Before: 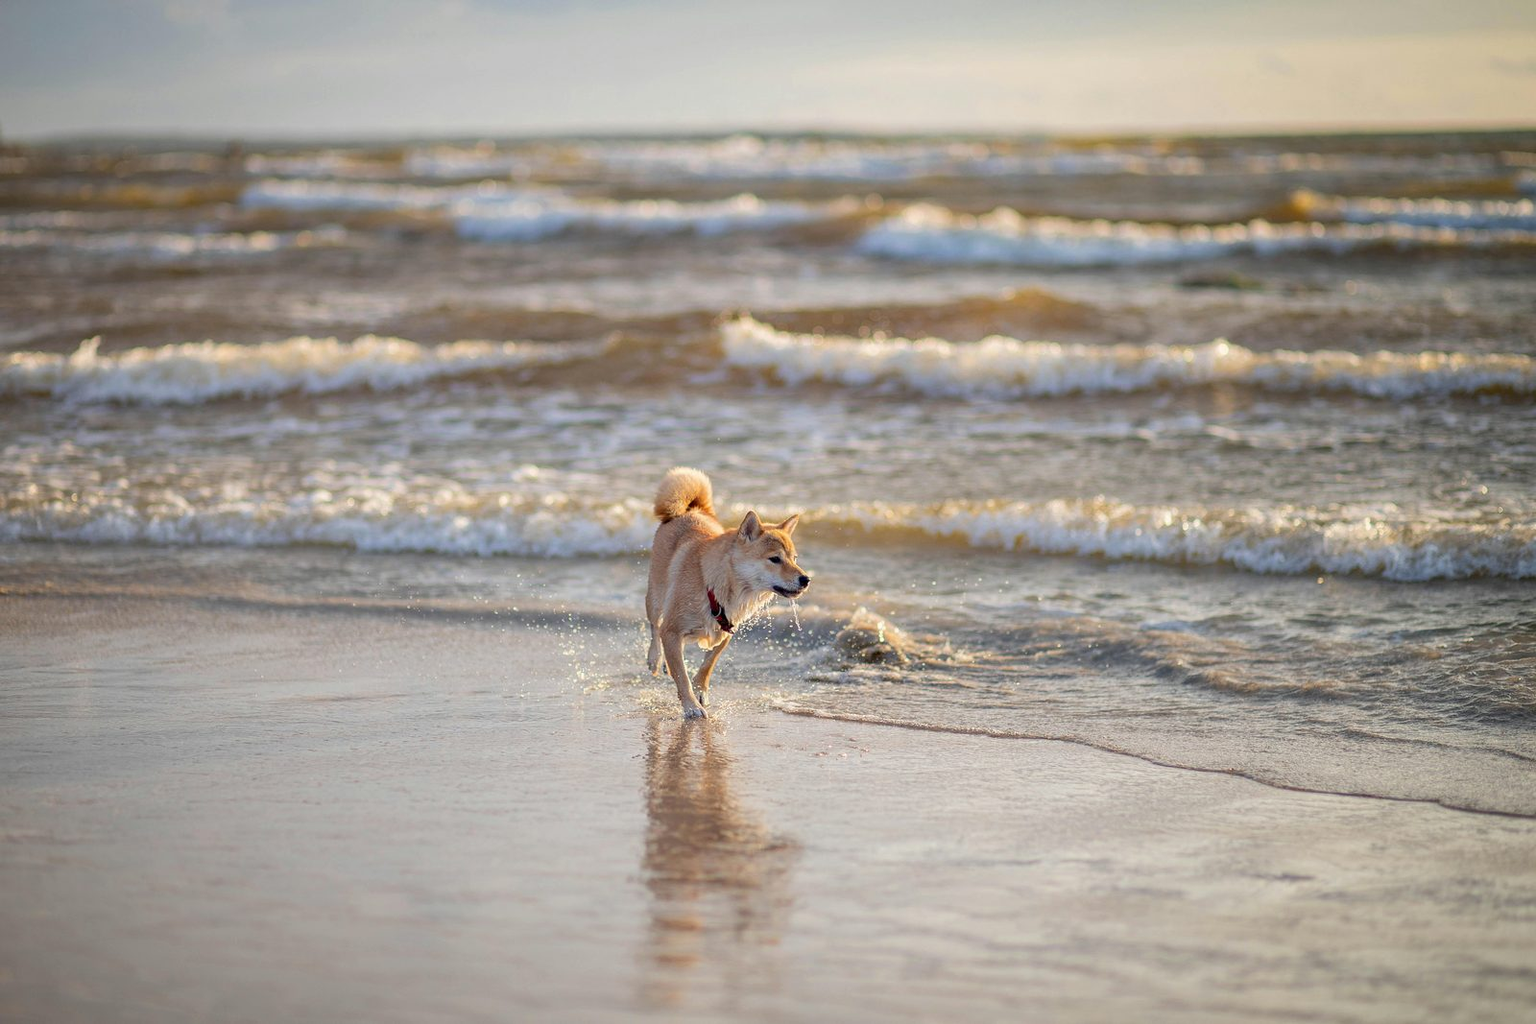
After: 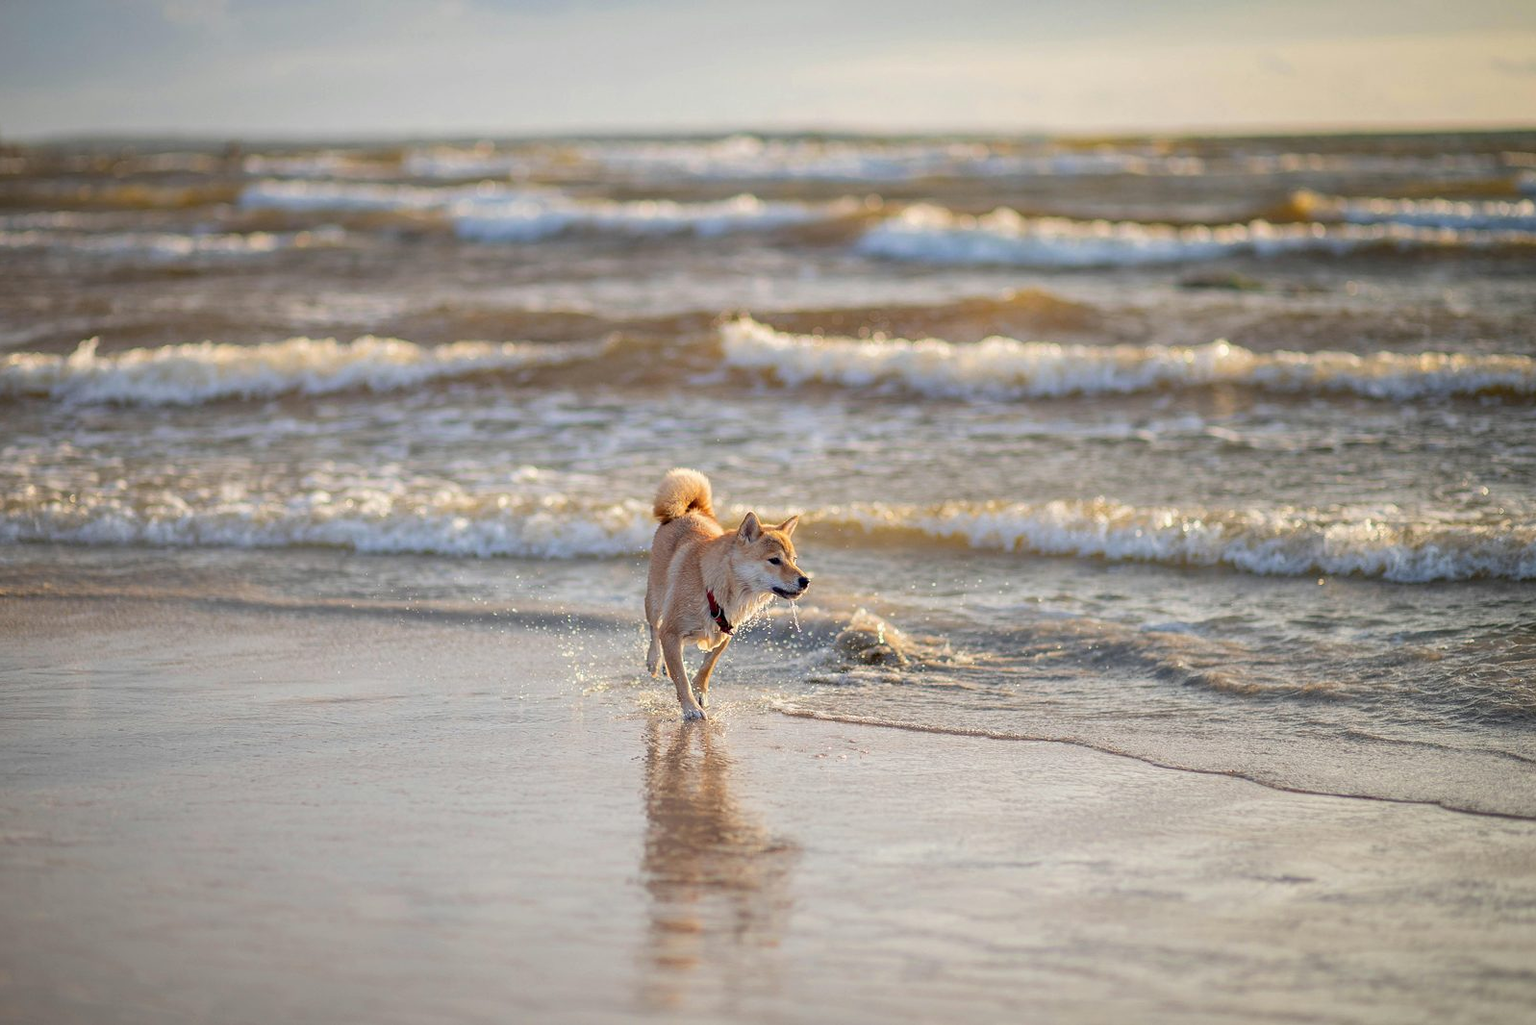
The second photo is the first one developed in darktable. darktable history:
crop and rotate: left 0.126%
